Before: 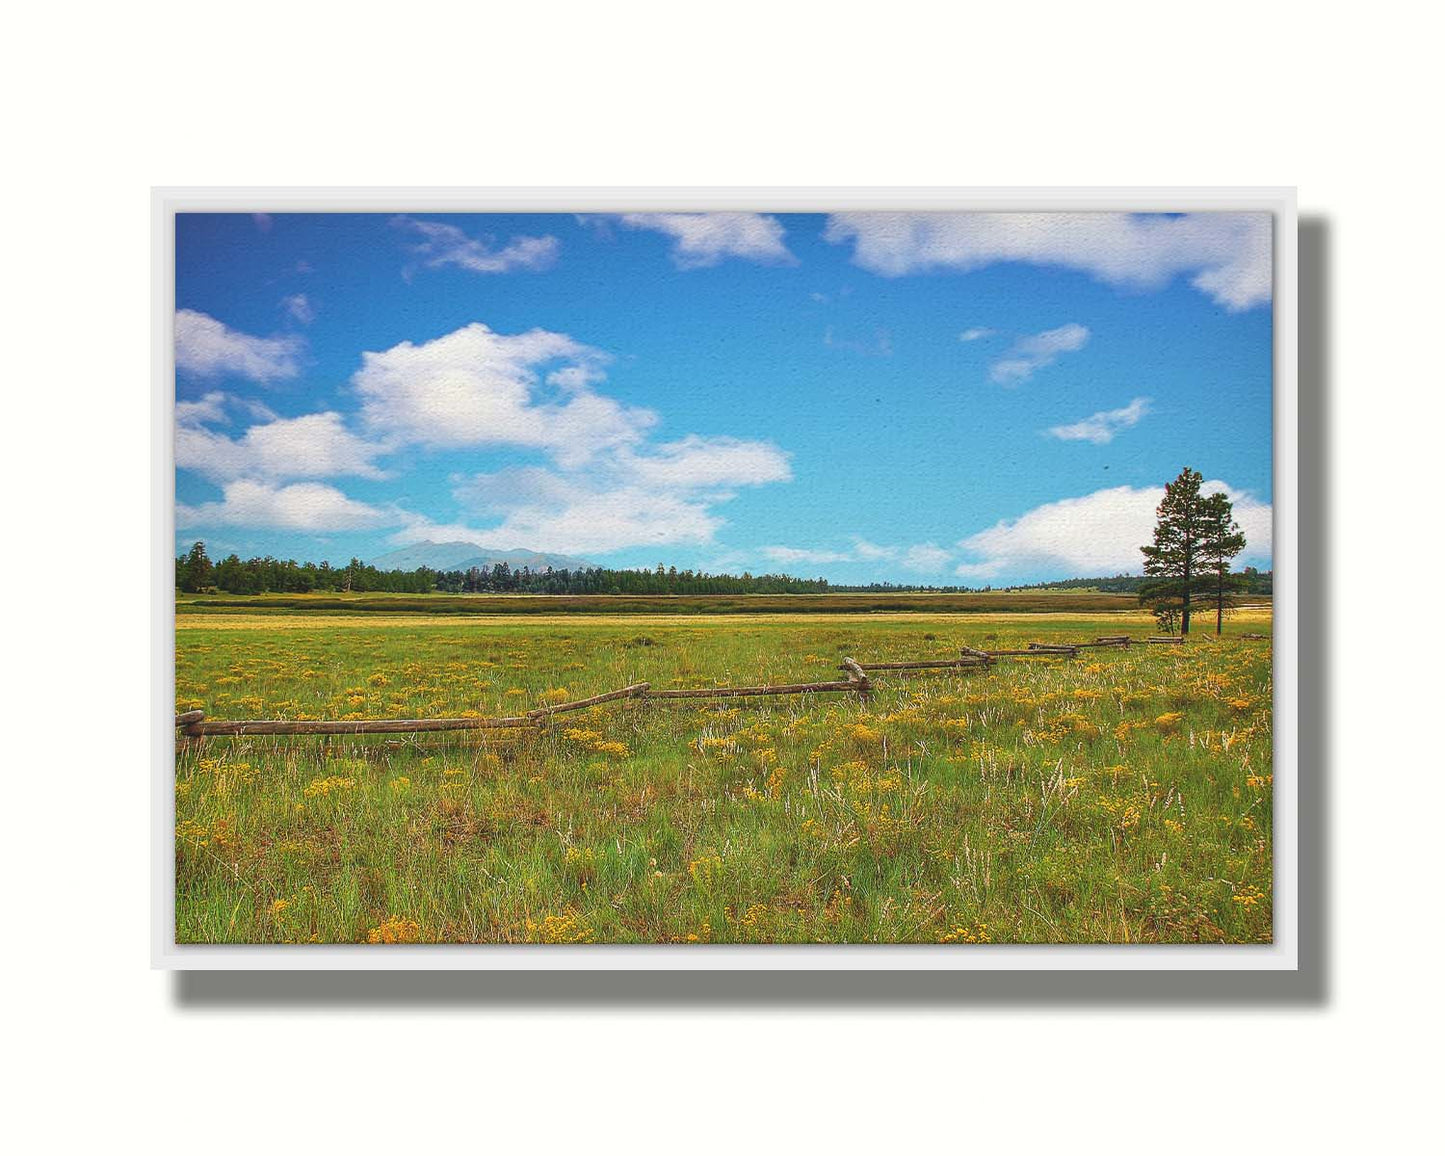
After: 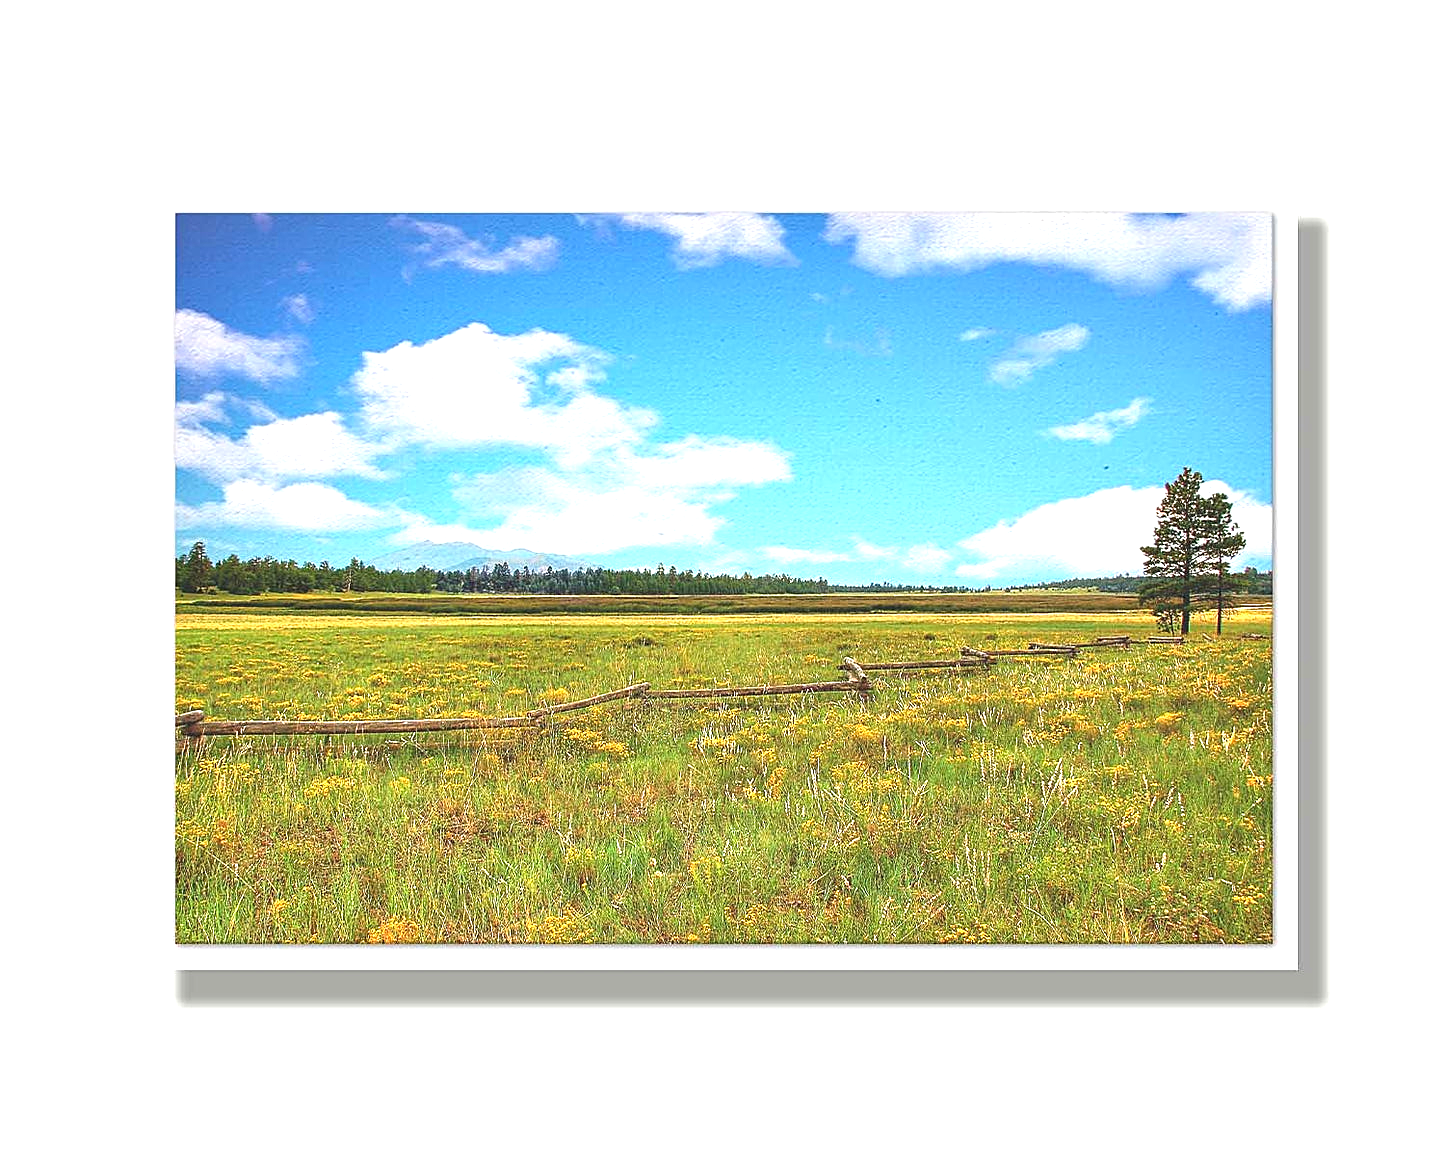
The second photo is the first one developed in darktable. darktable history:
exposure: black level correction 0, exposure 0.948 EV, compensate exposure bias true, compensate highlight preservation false
sharpen: on, module defaults
